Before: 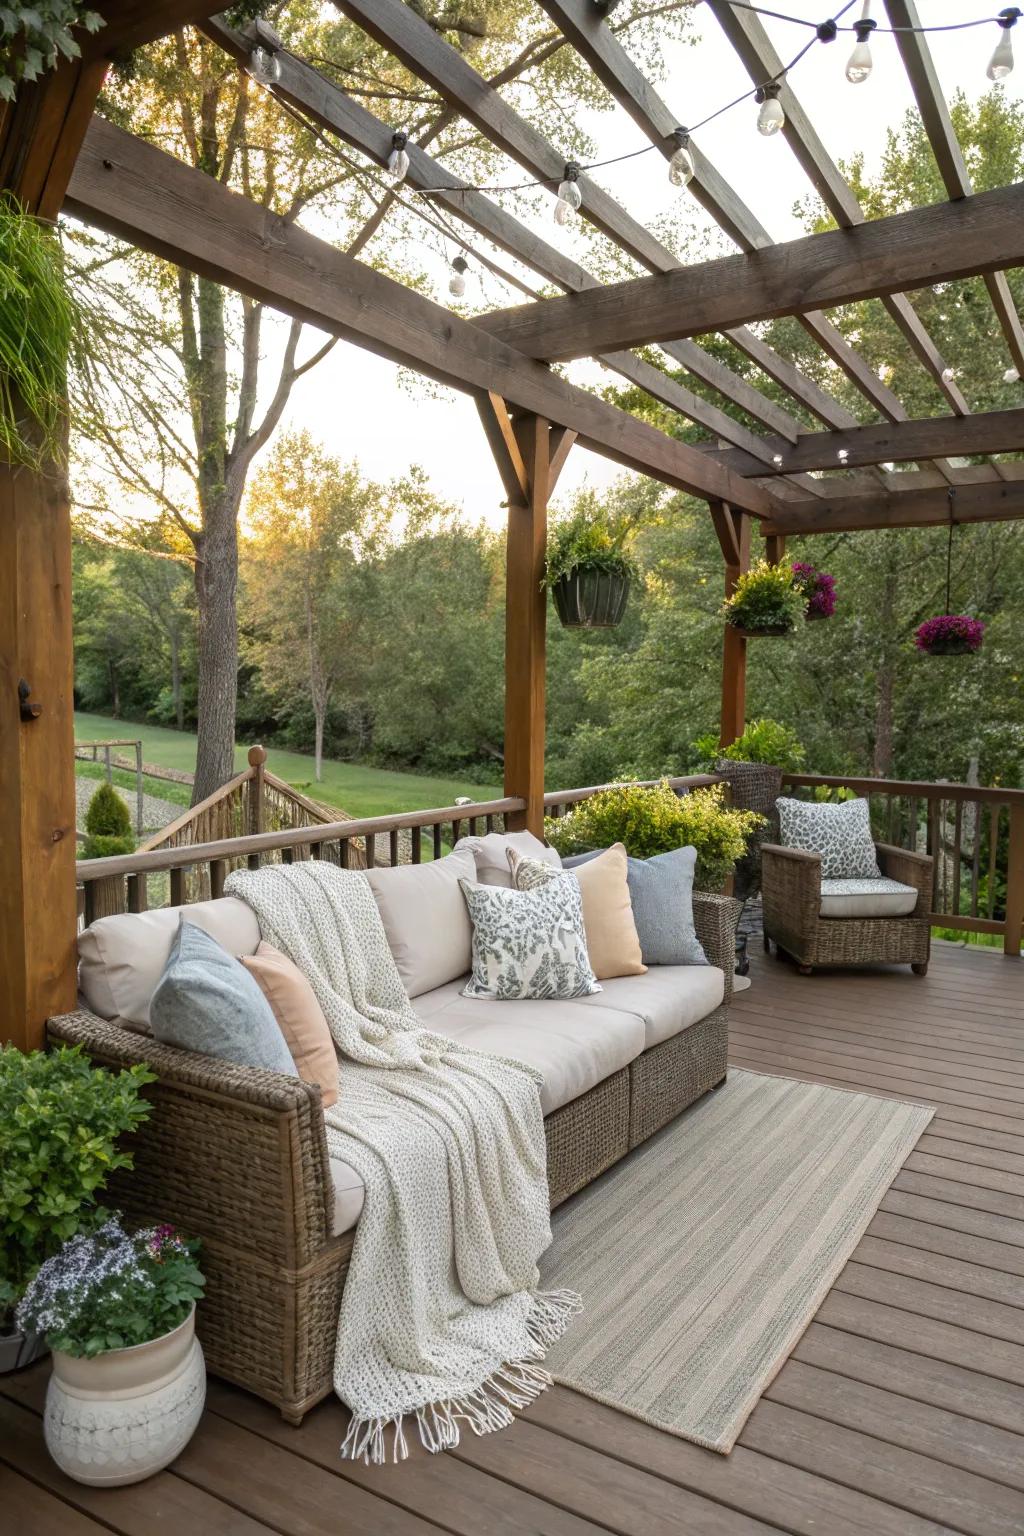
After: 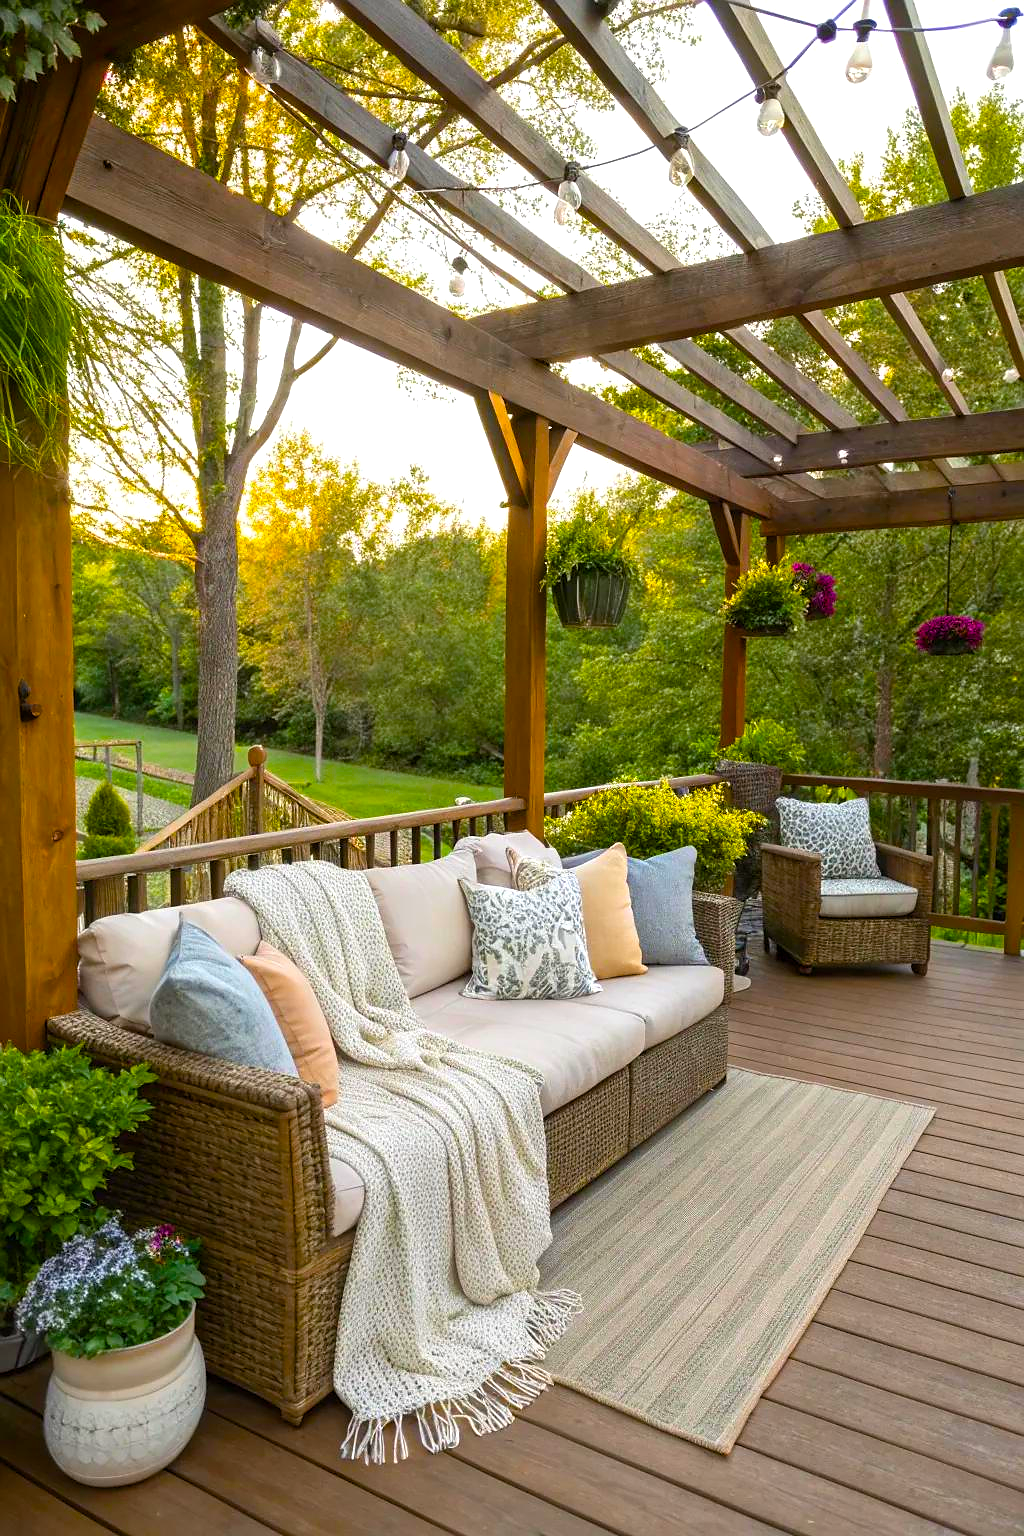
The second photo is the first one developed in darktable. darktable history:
color balance rgb: linear chroma grading › global chroma 25%, perceptual saturation grading › global saturation 50%
sharpen: radius 0.969, amount 0.604
exposure: exposure 0.2 EV, compensate highlight preservation false
